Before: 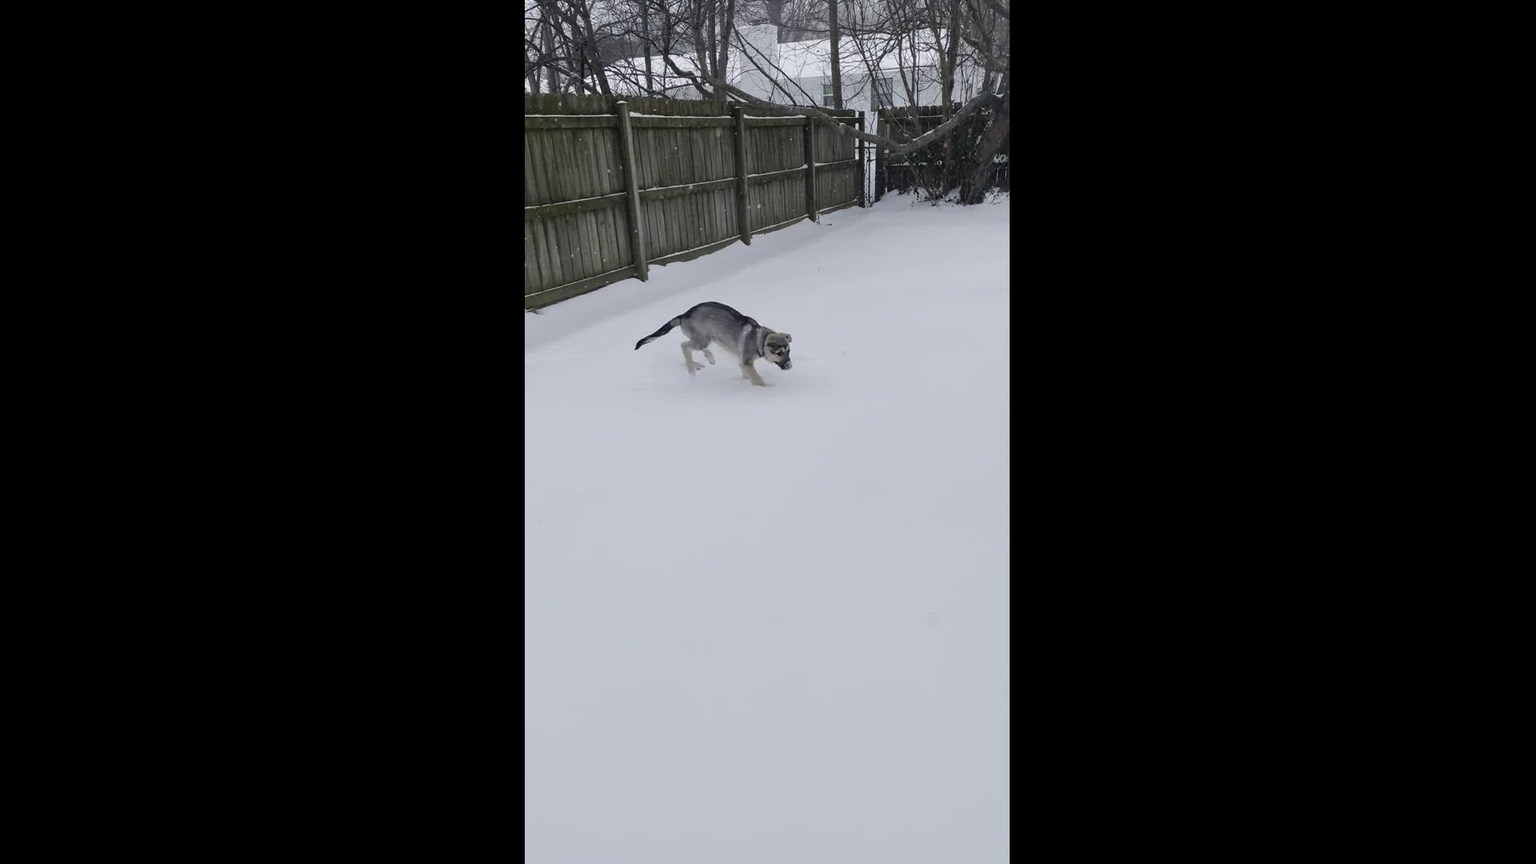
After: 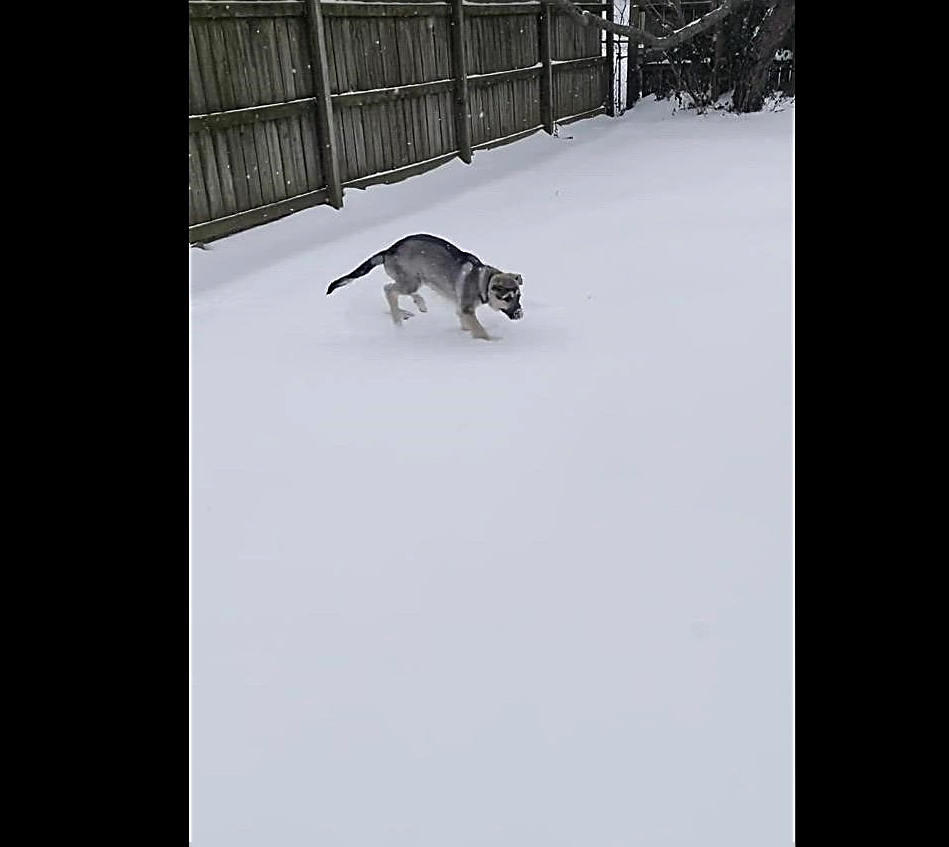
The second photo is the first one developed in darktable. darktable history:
color balance: contrast 10%
crop and rotate: angle 0.02°, left 24.353%, top 13.219%, right 26.156%, bottom 8.224%
sharpen: amount 0.901
white balance: red 1, blue 1
